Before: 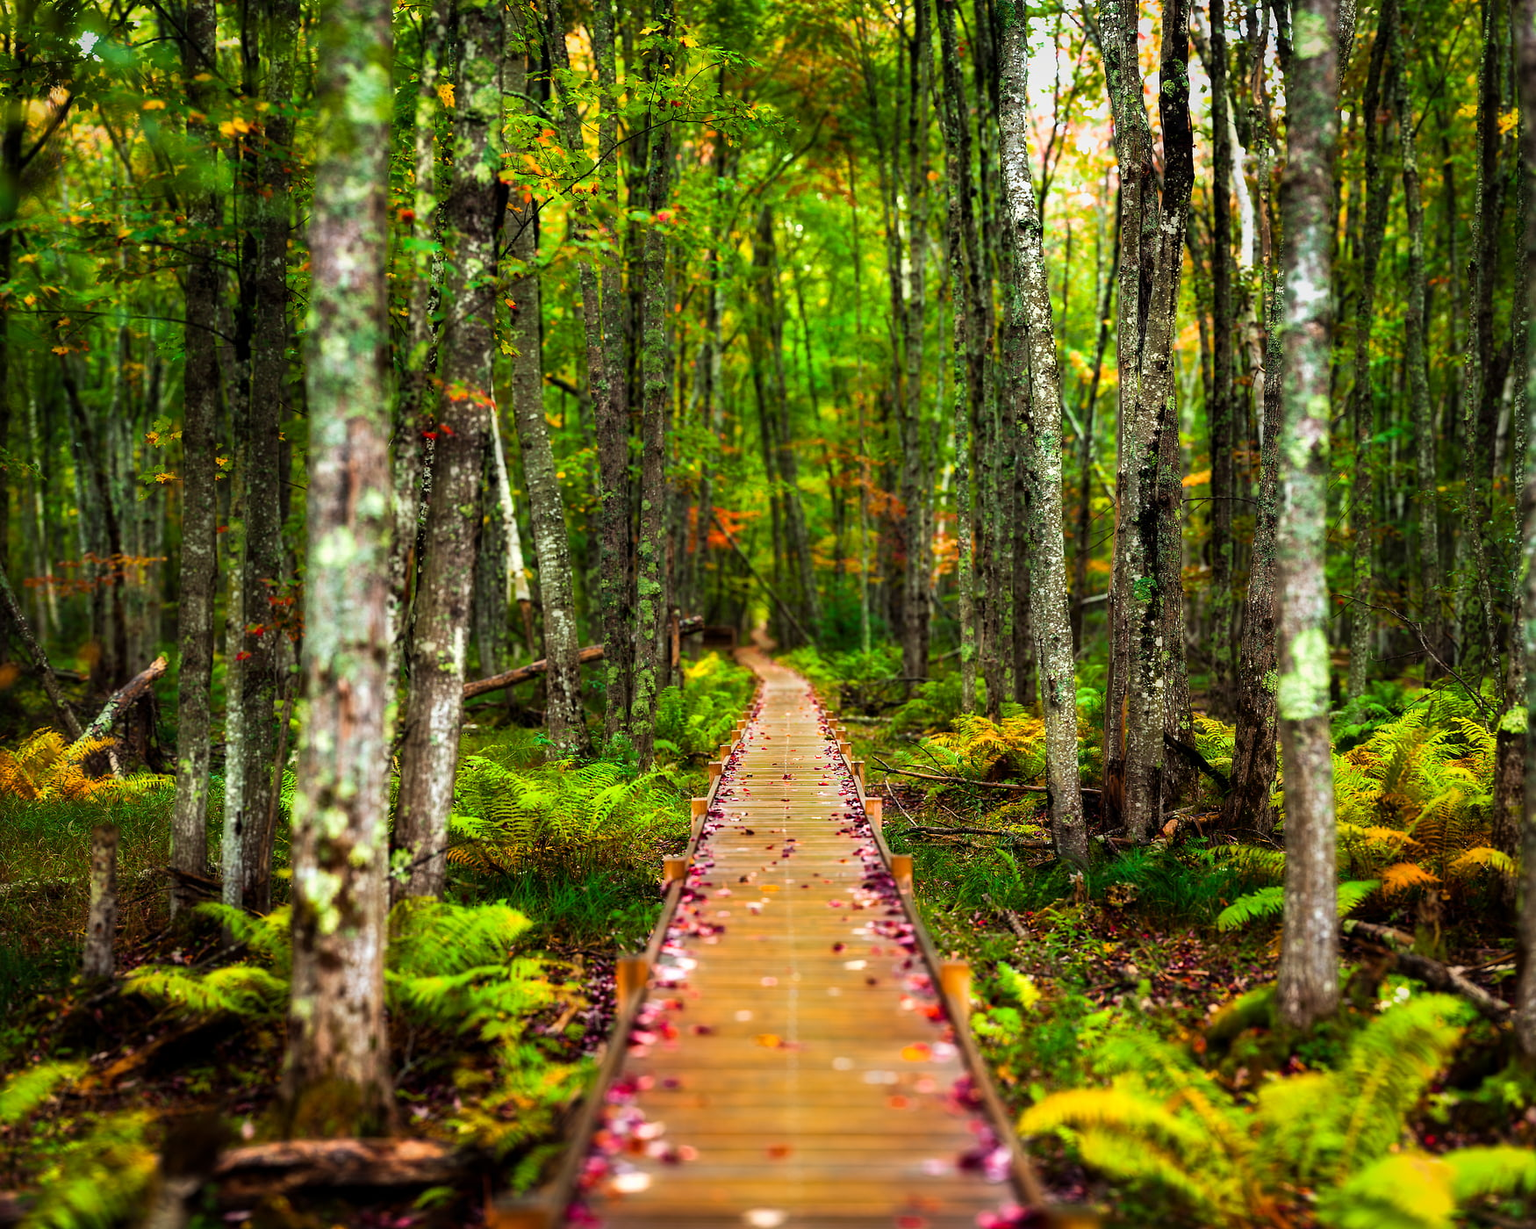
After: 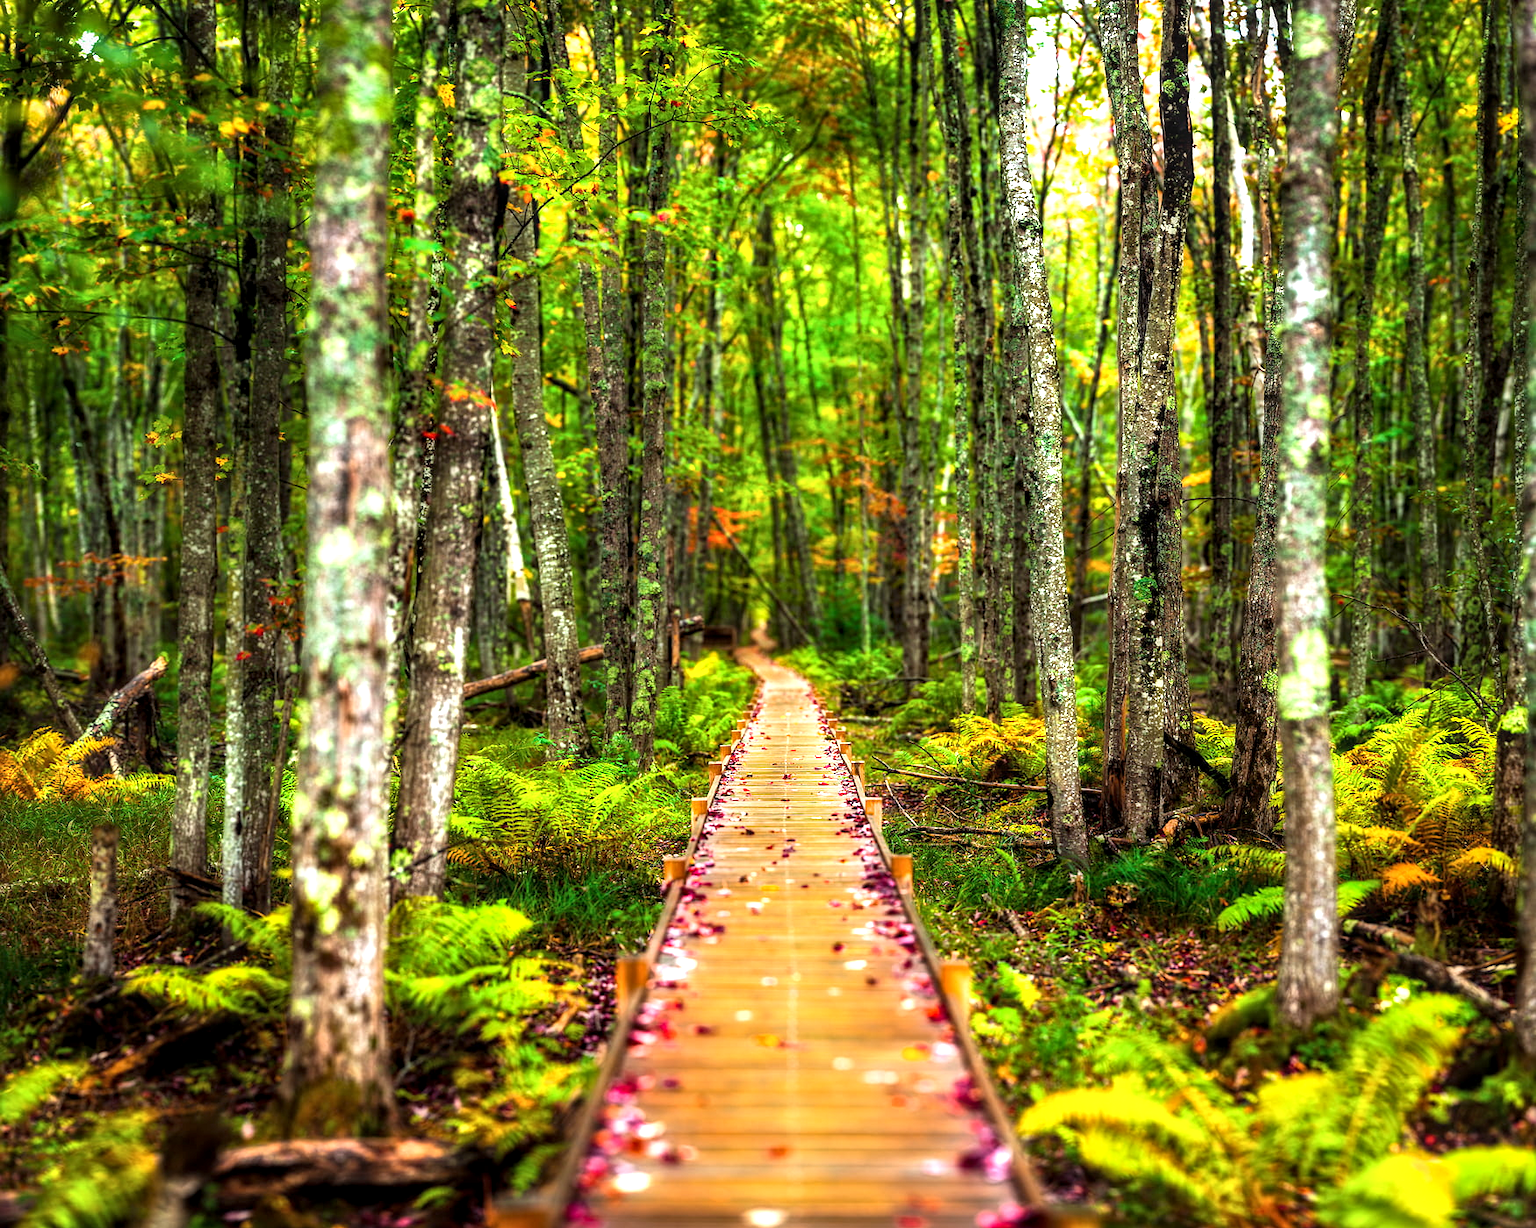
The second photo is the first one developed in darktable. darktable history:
exposure: exposure 0.7 EV, compensate highlight preservation false
local contrast: on, module defaults
